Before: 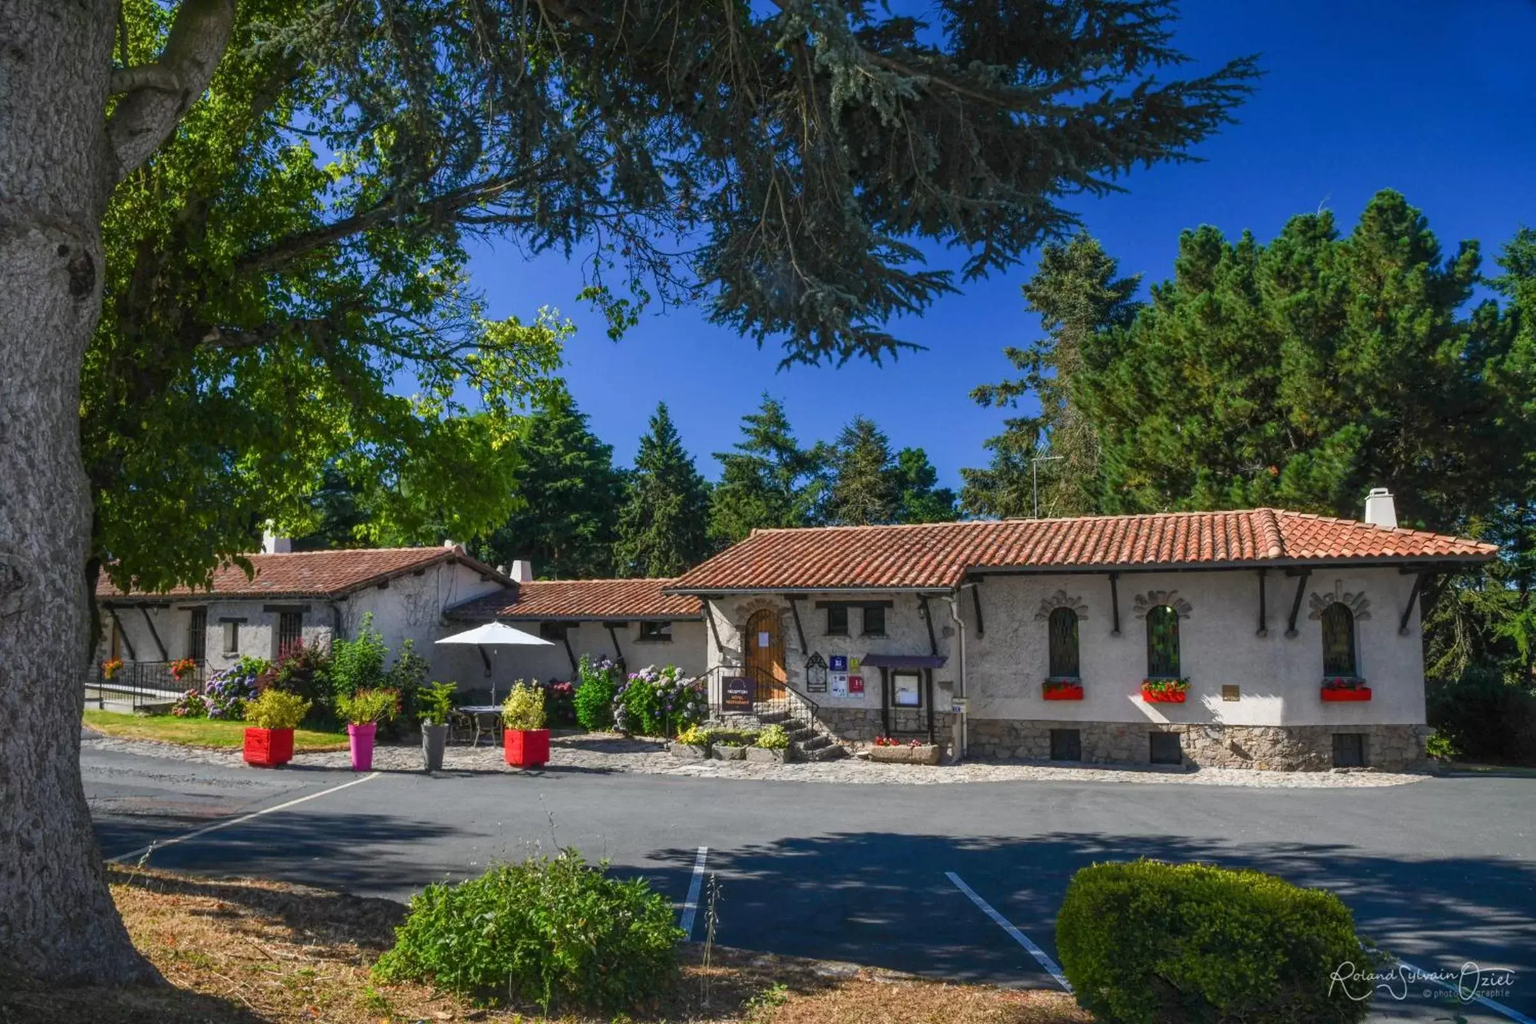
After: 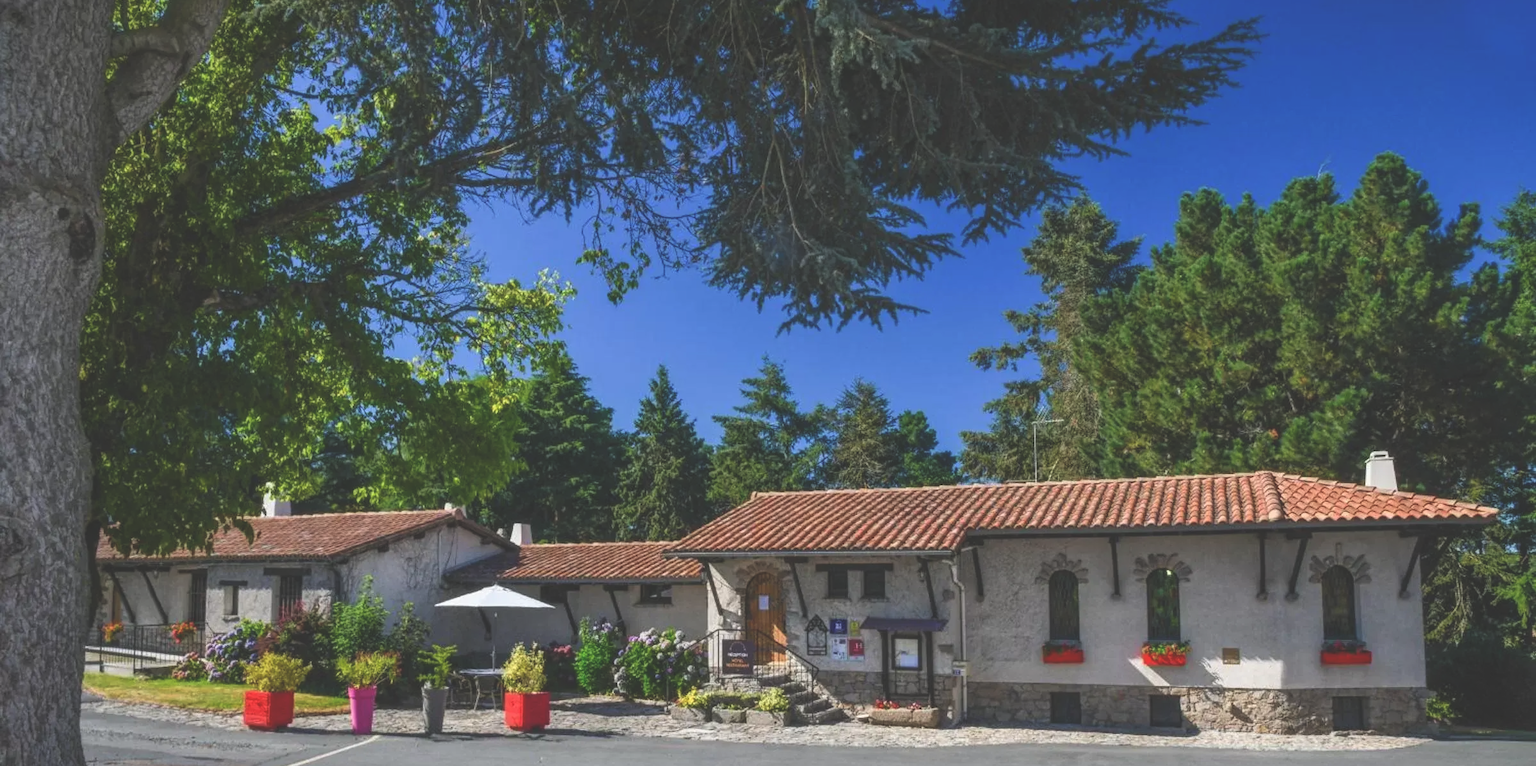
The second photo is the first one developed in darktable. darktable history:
crop: top 3.669%, bottom 21.401%
exposure: black level correction -0.028, compensate exposure bias true, compensate highlight preservation false
